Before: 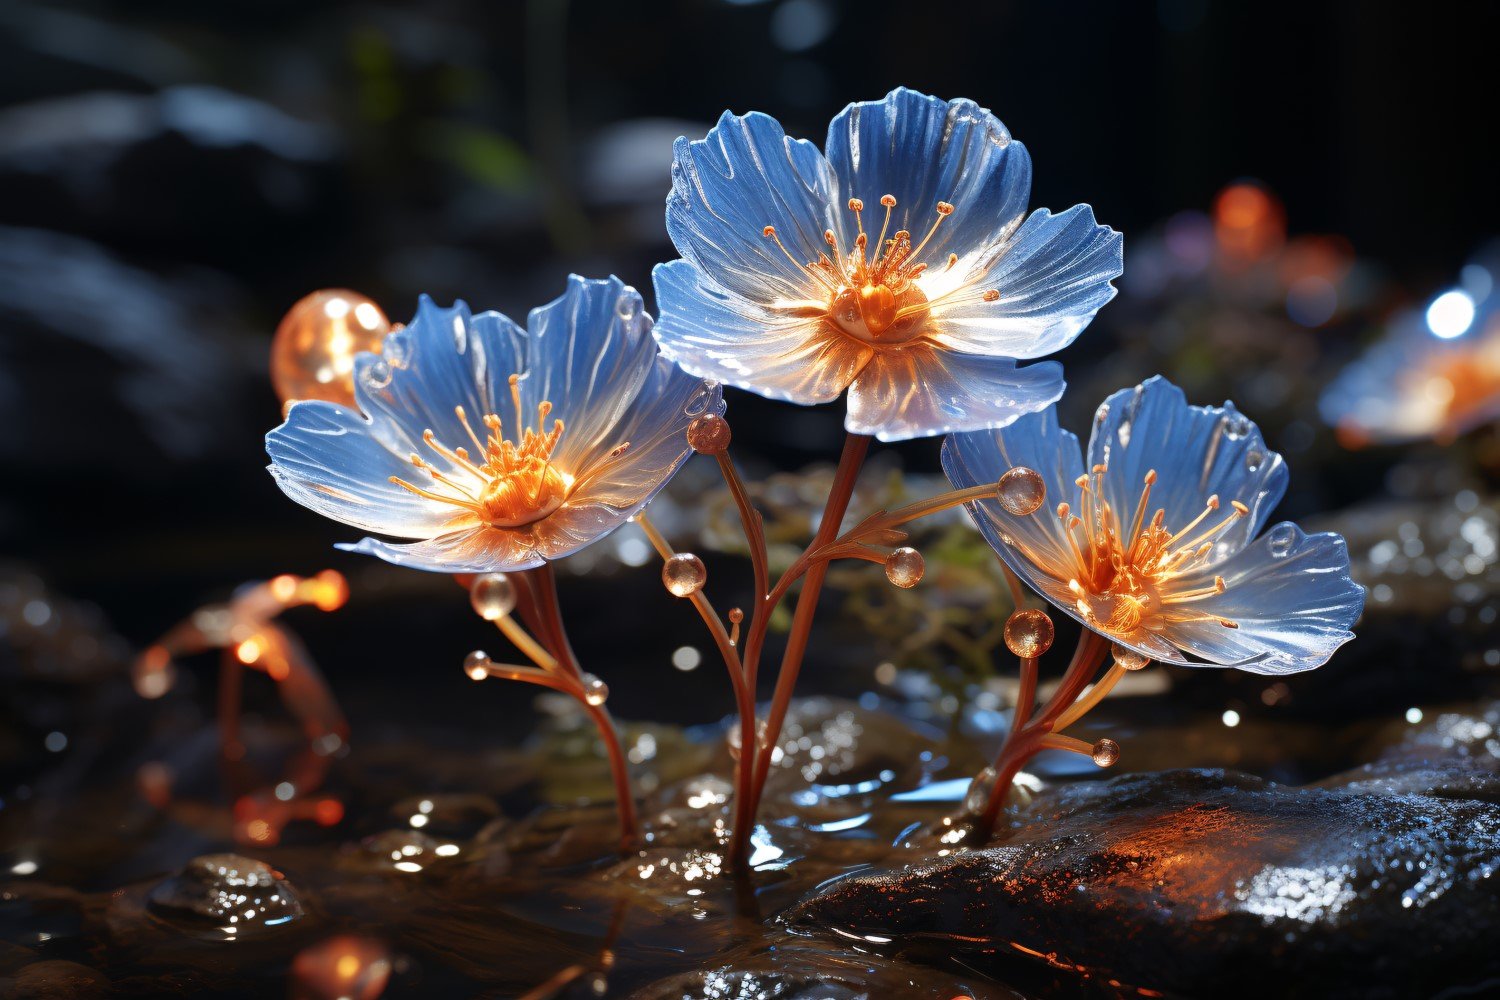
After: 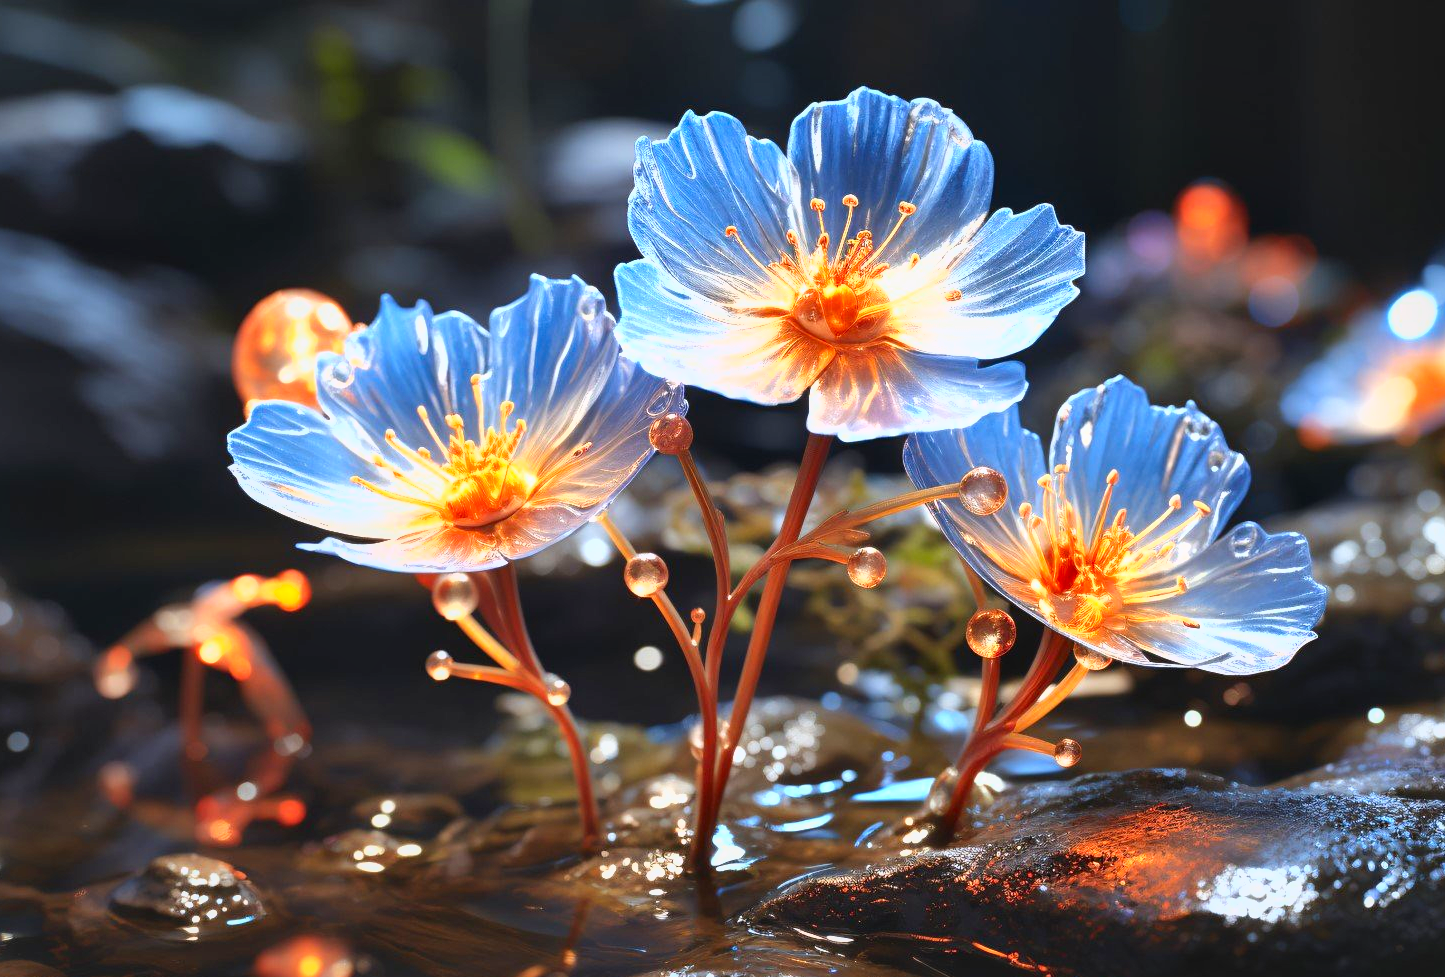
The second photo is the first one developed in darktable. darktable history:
lowpass: radius 0.1, contrast 0.85, saturation 1.1, unbound 0
crop and rotate: left 2.536%, right 1.107%, bottom 2.246%
local contrast: mode bilateral grid, contrast 25, coarseness 60, detail 151%, midtone range 0.2
exposure: exposure 1.061 EV, compensate highlight preservation false
